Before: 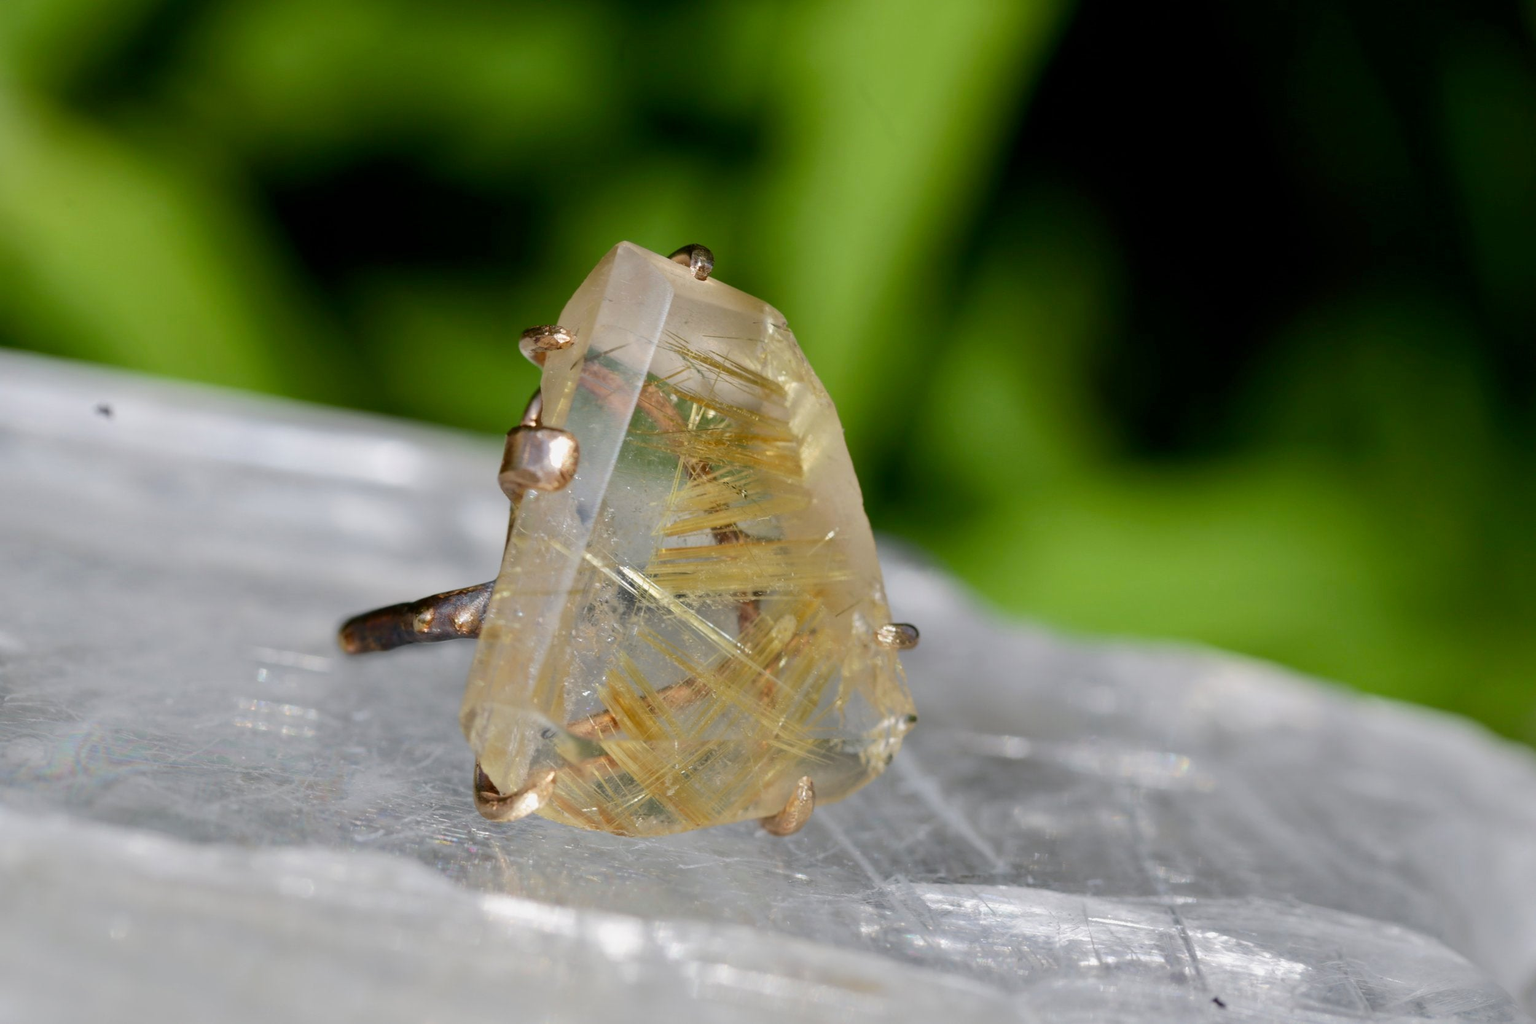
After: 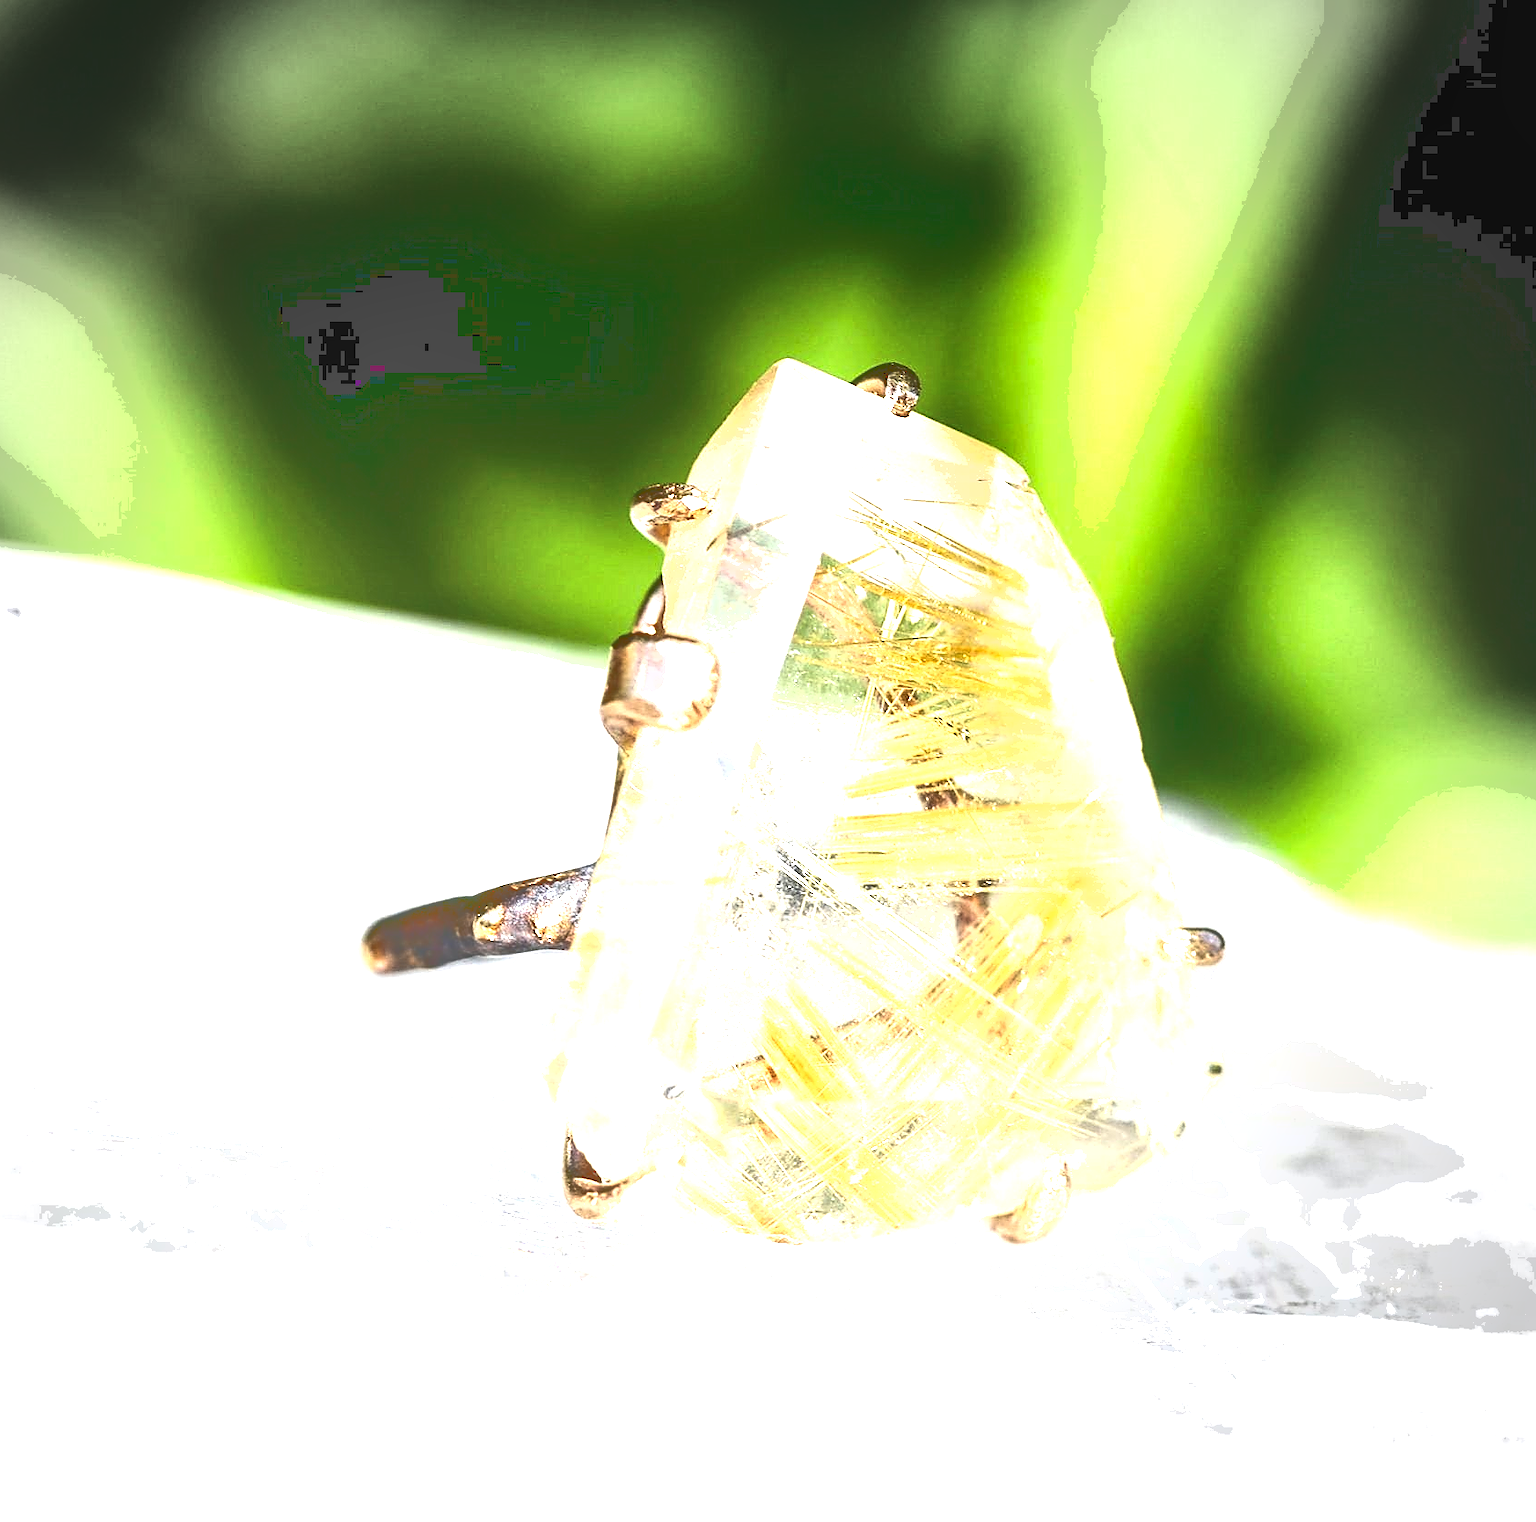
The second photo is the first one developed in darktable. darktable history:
crop and rotate: left 6.238%, right 26.517%
levels: black 0.02%
local contrast: detail 109%
vignetting: fall-off start 71.39%, brightness -0.45, saturation -0.687
sharpen: radius 1.407, amount 1.267, threshold 0.616
exposure: exposure 1.998 EV, compensate highlight preservation false
base curve: curves: ch0 [(0, 0.036) (0.083, 0.04) (0.804, 1)]
